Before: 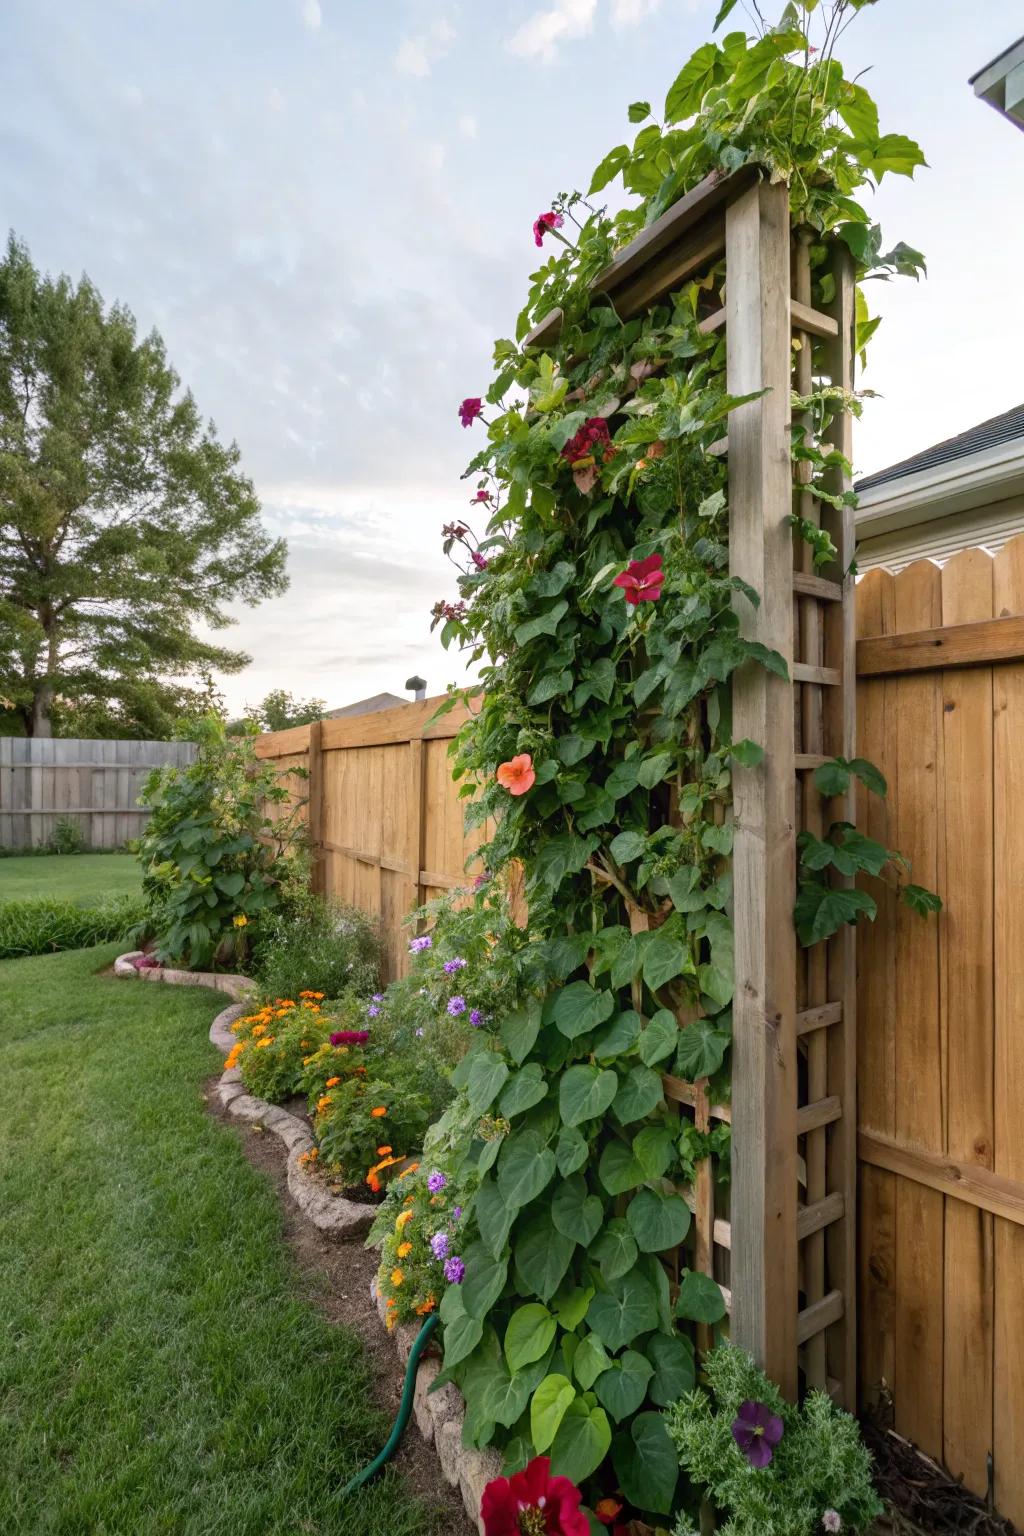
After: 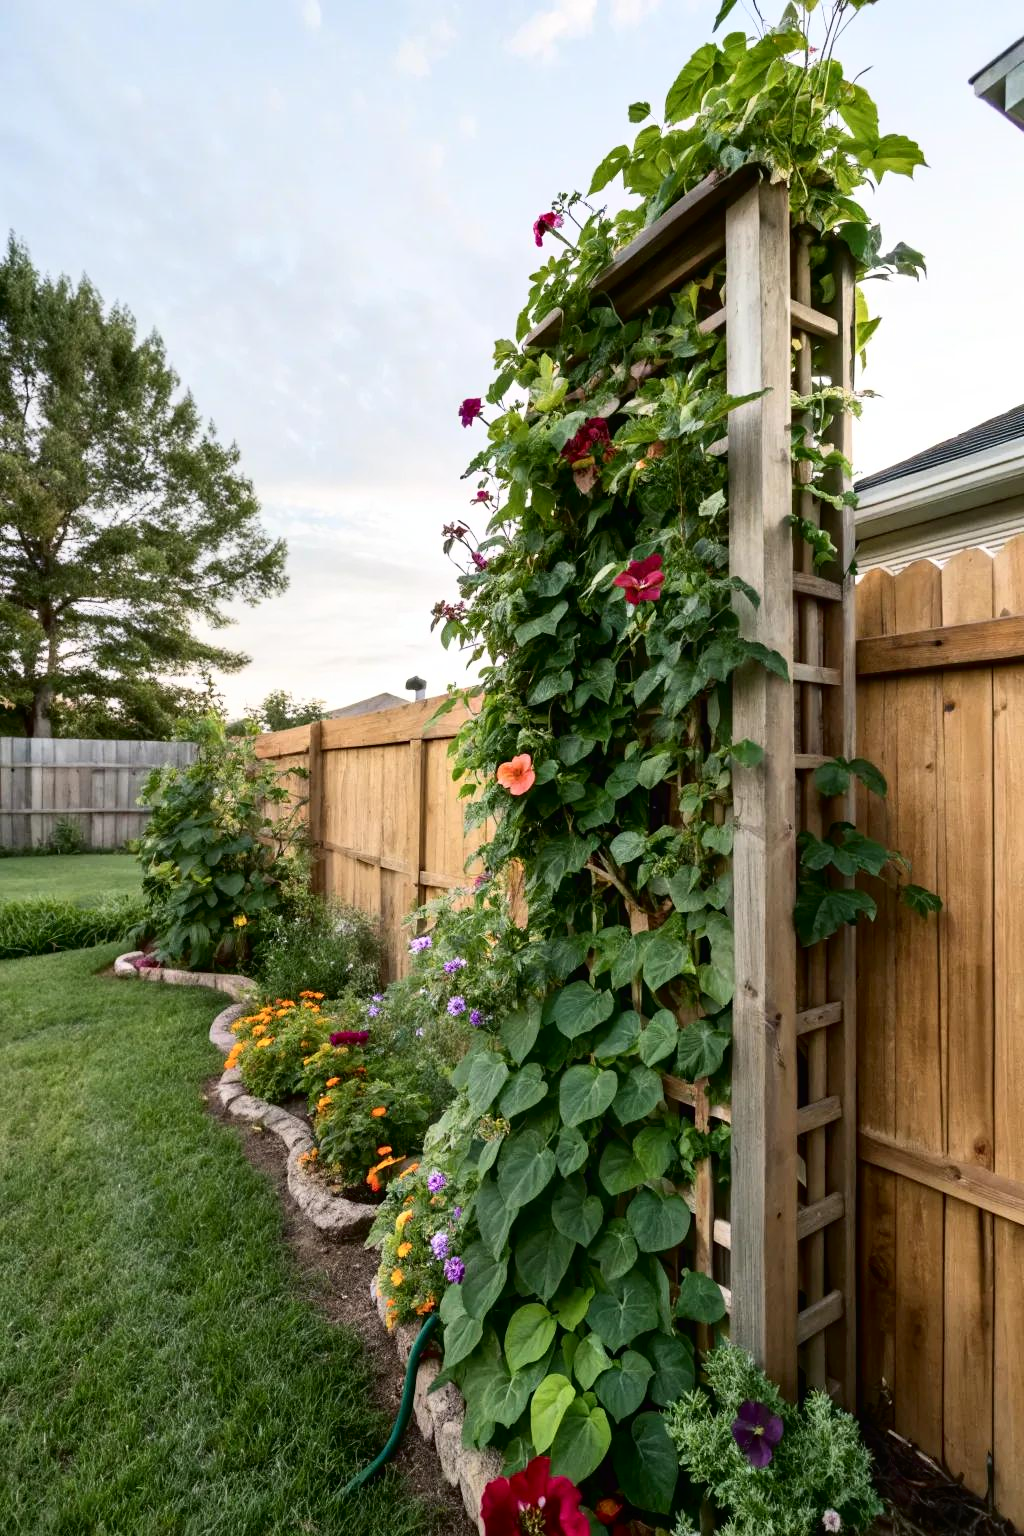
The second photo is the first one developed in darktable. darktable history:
shadows and highlights: shadows 36.38, highlights -27.56, soften with gaussian
tone curve: curves: ch0 [(0, 0) (0.003, 0.008) (0.011, 0.008) (0.025, 0.011) (0.044, 0.017) (0.069, 0.026) (0.1, 0.039) (0.136, 0.054) (0.177, 0.093) (0.224, 0.15) (0.277, 0.21) (0.335, 0.285) (0.399, 0.366) (0.468, 0.462) (0.543, 0.564) (0.623, 0.679) (0.709, 0.79) (0.801, 0.883) (0.898, 0.95) (1, 1)], color space Lab, independent channels, preserve colors none
